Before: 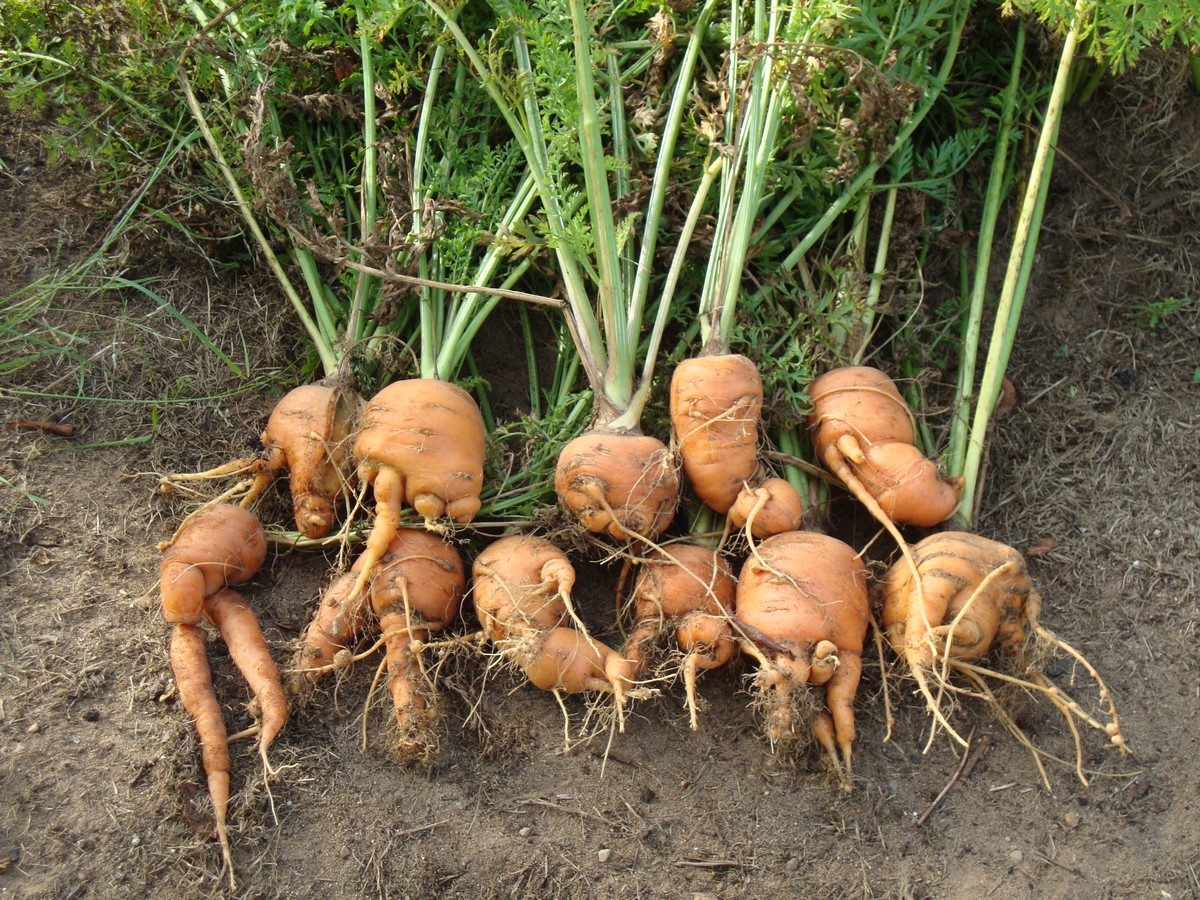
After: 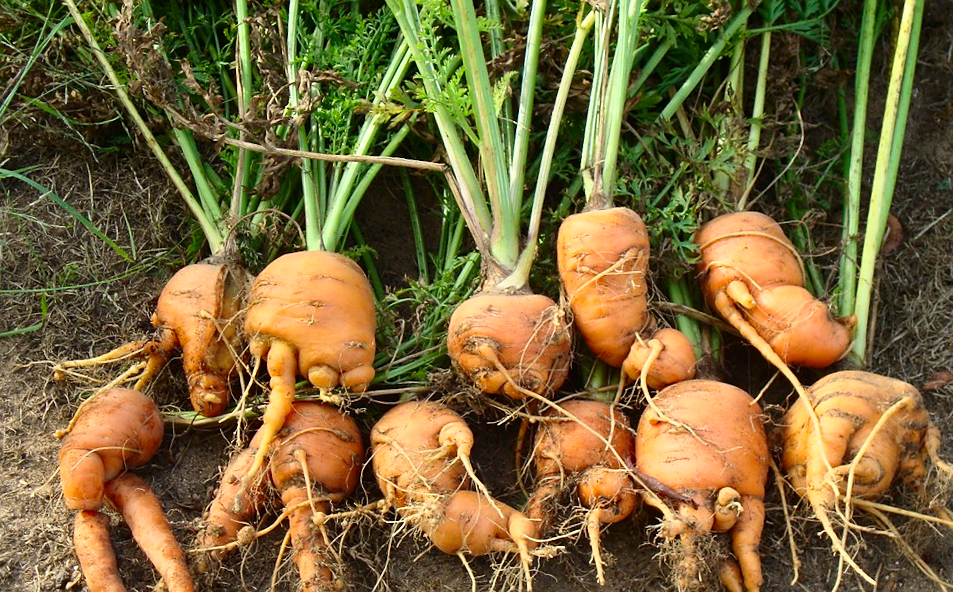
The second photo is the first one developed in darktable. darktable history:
sharpen: radius 1, threshold 1
rotate and perspective: rotation -3.52°, crop left 0.036, crop right 0.964, crop top 0.081, crop bottom 0.919
exposure: compensate highlight preservation false
contrast brightness saturation: contrast 0.18, saturation 0.3
crop: left 7.856%, top 11.836%, right 10.12%, bottom 15.387%
